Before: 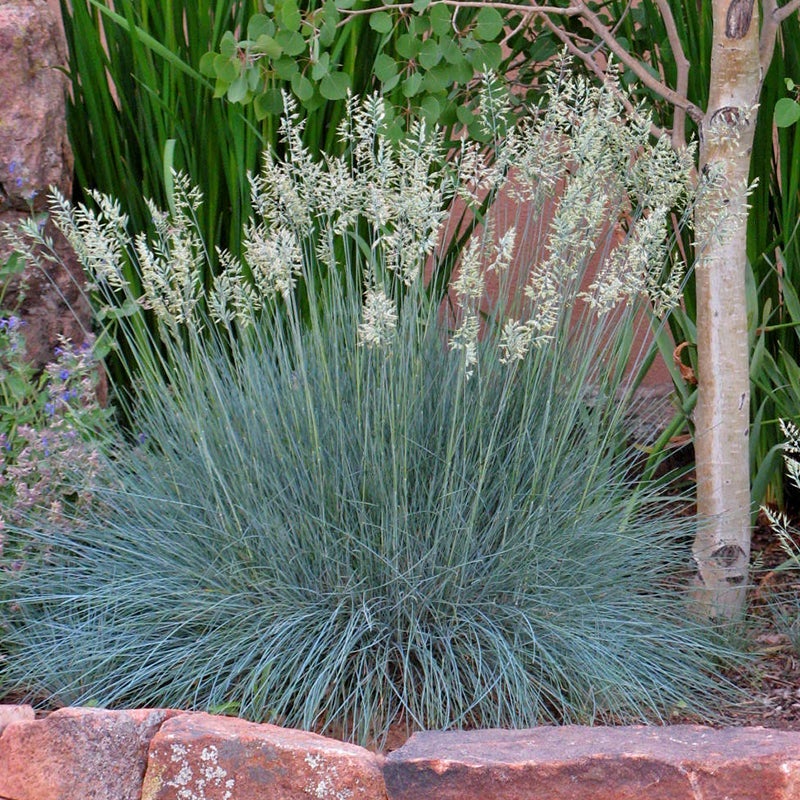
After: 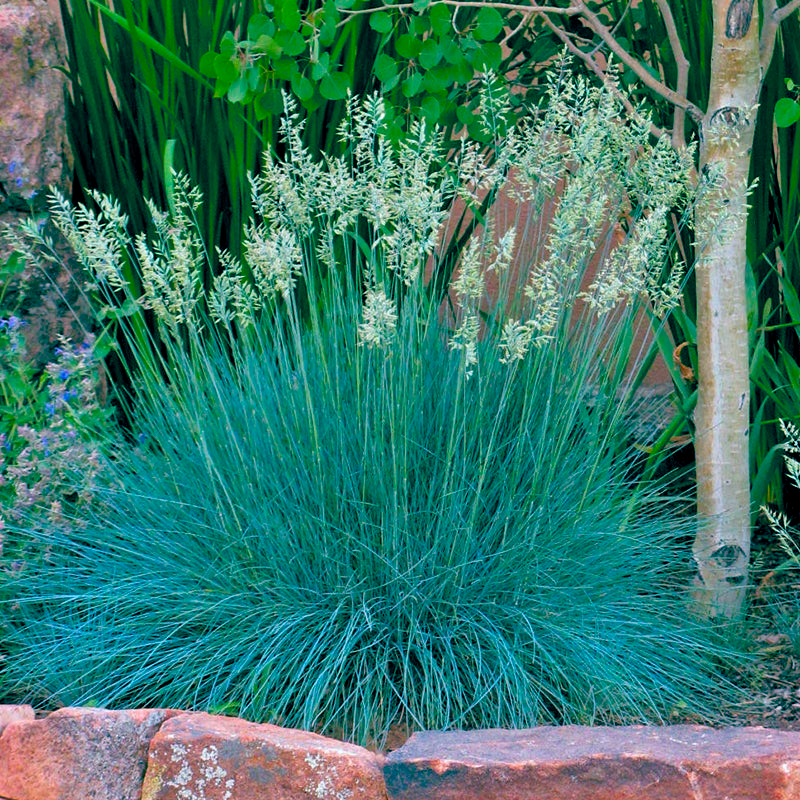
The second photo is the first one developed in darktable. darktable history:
color balance rgb: global offset › luminance -0.527%, global offset › chroma 0.904%, global offset › hue 175.06°, linear chroma grading › global chroma 14.534%, perceptual saturation grading › global saturation 31.174%, global vibrance 20%
